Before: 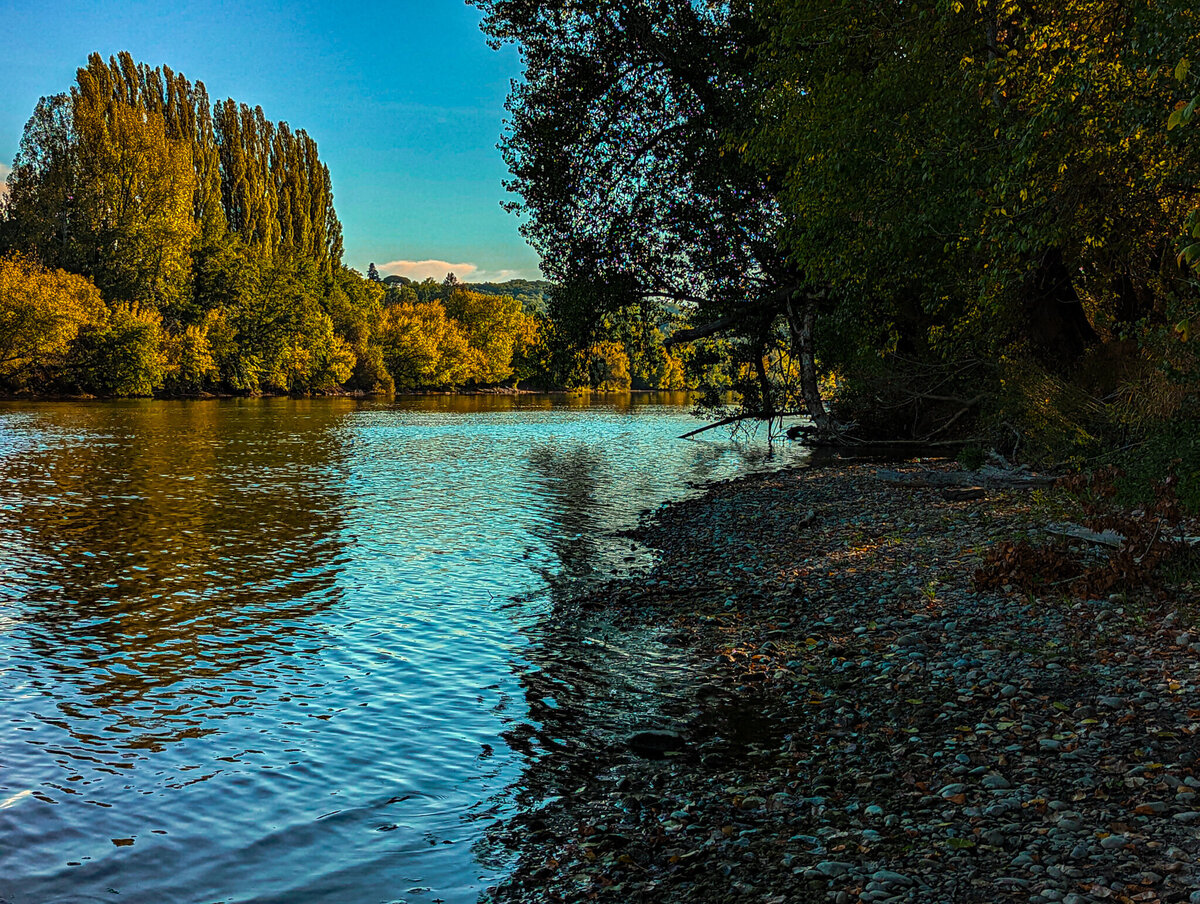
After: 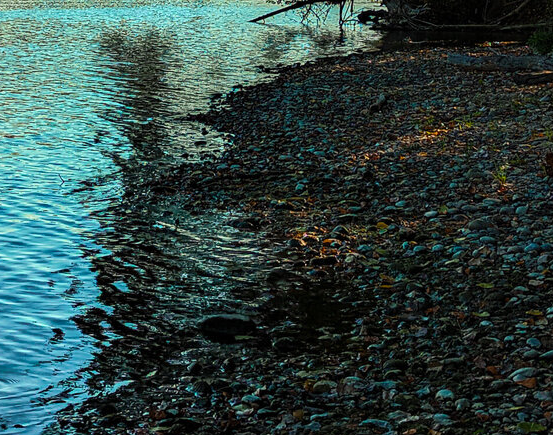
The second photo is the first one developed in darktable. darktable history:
crop: left 35.801%, top 46.019%, right 18.093%, bottom 5.809%
tone curve: curves: ch0 [(0, 0) (0.003, 0.003) (0.011, 0.011) (0.025, 0.024) (0.044, 0.043) (0.069, 0.068) (0.1, 0.097) (0.136, 0.133) (0.177, 0.173) (0.224, 0.219) (0.277, 0.271) (0.335, 0.327) (0.399, 0.39) (0.468, 0.457) (0.543, 0.582) (0.623, 0.655) (0.709, 0.734) (0.801, 0.817) (0.898, 0.906) (1, 1)], color space Lab, independent channels, preserve colors none
